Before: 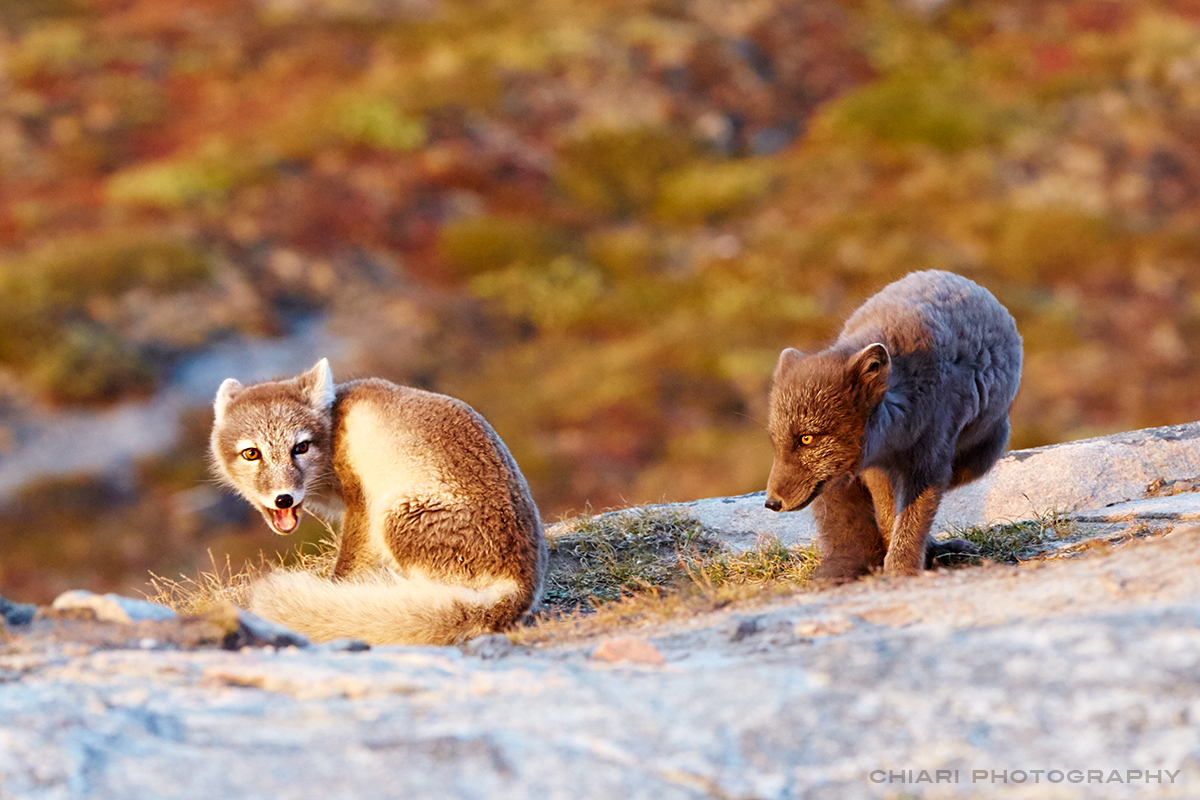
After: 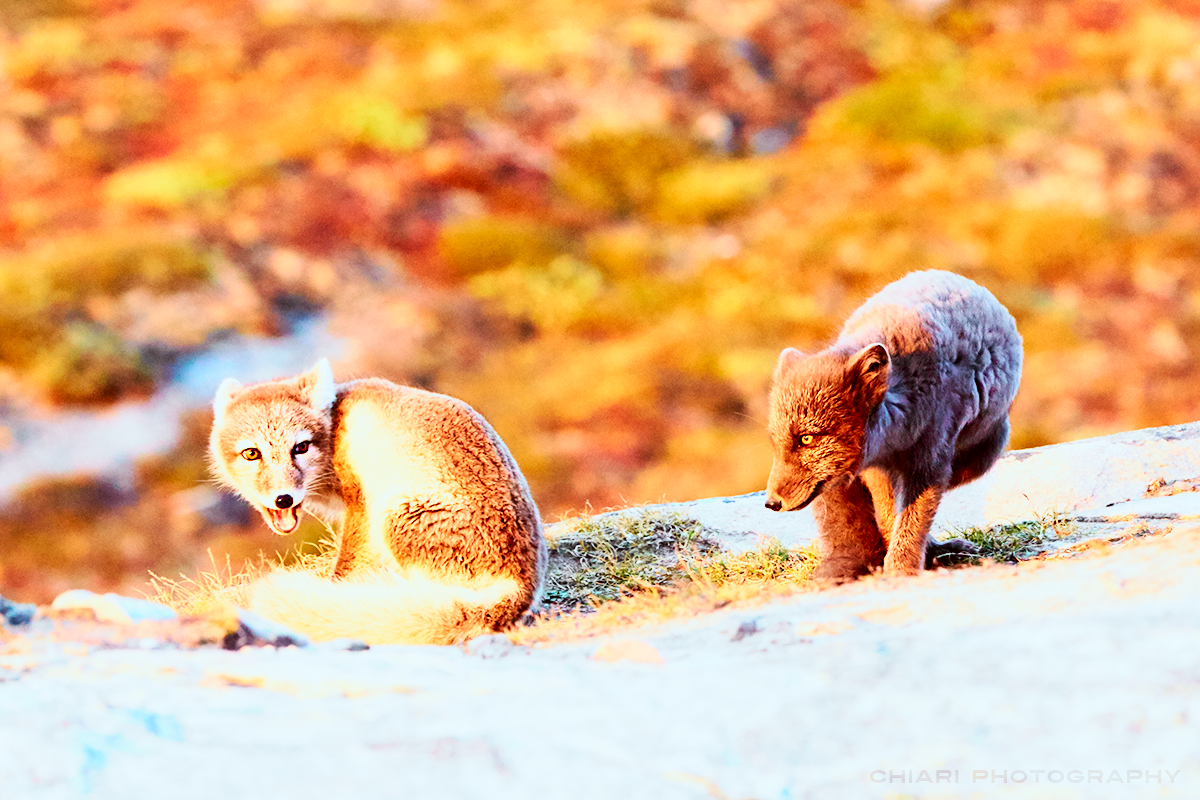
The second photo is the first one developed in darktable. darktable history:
color correction: highlights a* -5.14, highlights b* -3.98, shadows a* 3.87, shadows b* 4.41
base curve: curves: ch0 [(0, 0) (0.005, 0.002) (0.15, 0.3) (0.4, 0.7) (0.75, 0.95) (1, 1)], preserve colors none
tone curve: curves: ch0 [(0, 0) (0.131, 0.116) (0.316, 0.345) (0.501, 0.584) (0.629, 0.732) (0.812, 0.888) (1, 0.974)]; ch1 [(0, 0) (0.366, 0.367) (0.475, 0.453) (0.494, 0.497) (0.504, 0.503) (0.553, 0.584) (1, 1)]; ch2 [(0, 0) (0.333, 0.346) (0.375, 0.375) (0.424, 0.43) (0.476, 0.492) (0.502, 0.501) (0.533, 0.556) (0.566, 0.599) (0.614, 0.653) (1, 1)], color space Lab, independent channels, preserve colors none
